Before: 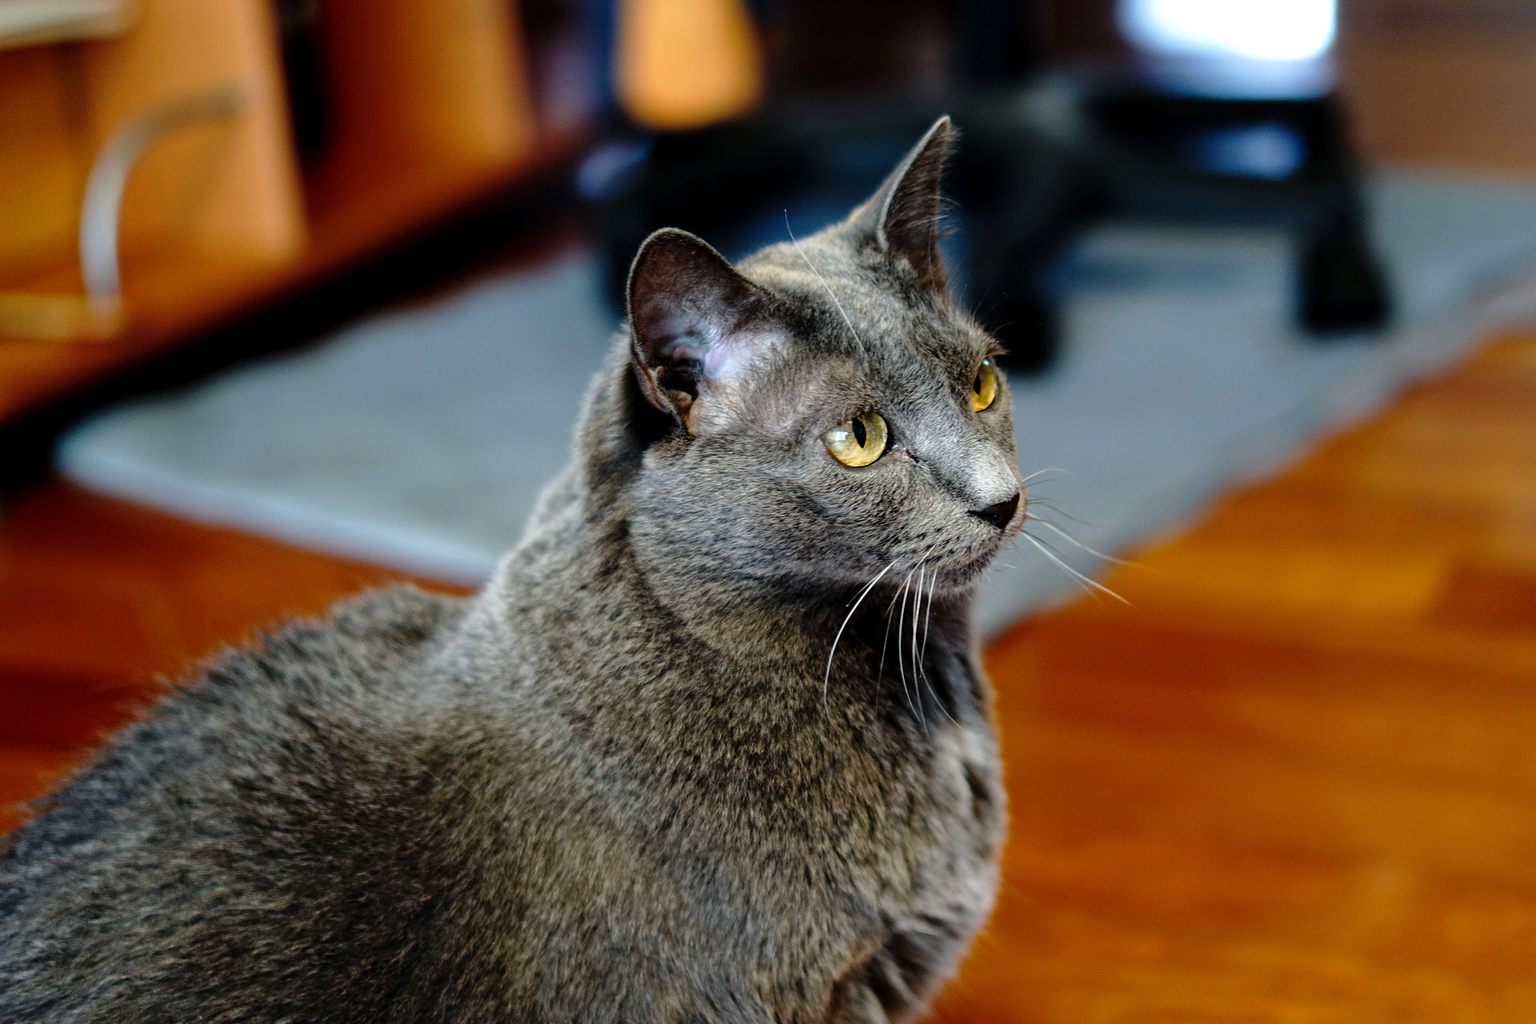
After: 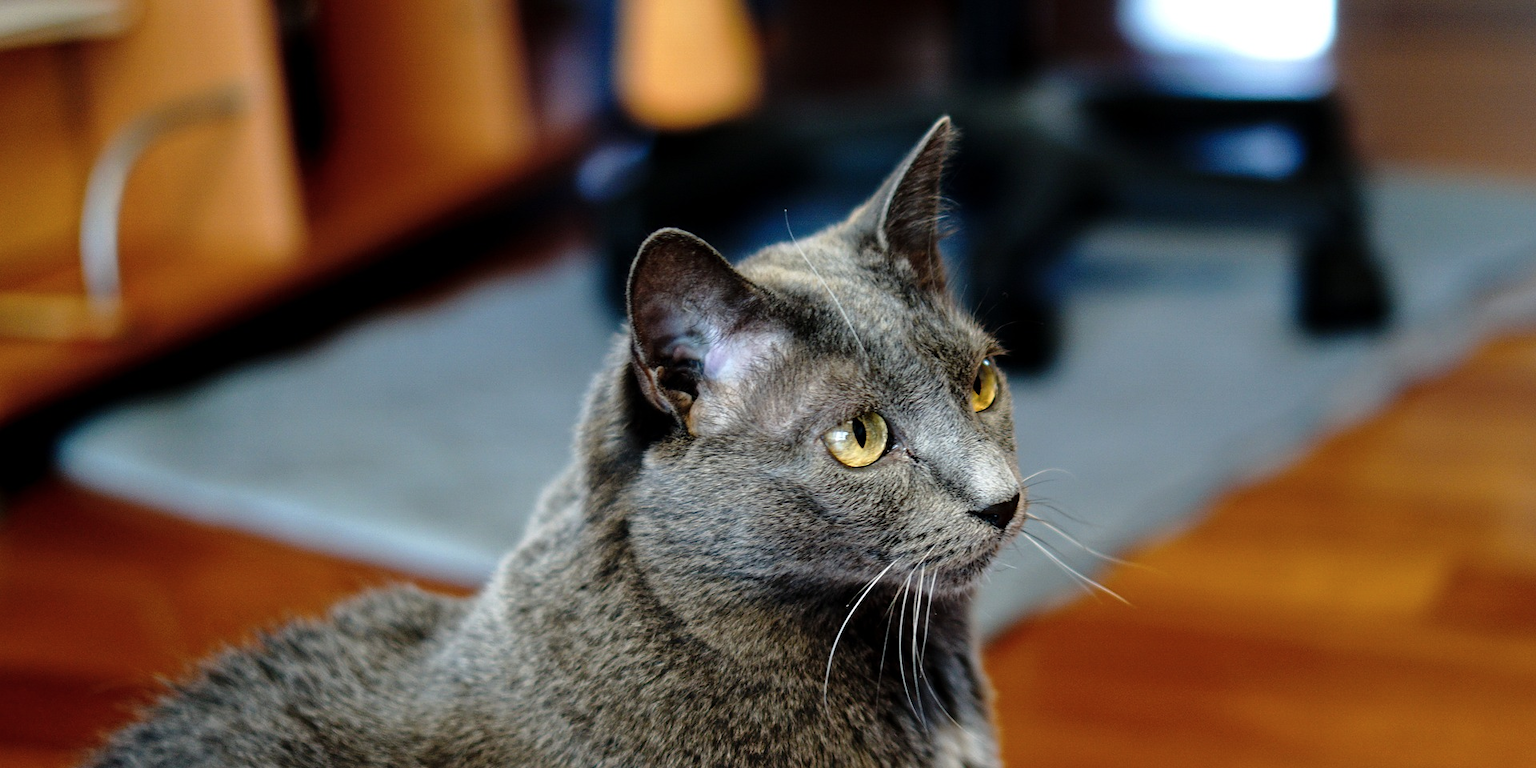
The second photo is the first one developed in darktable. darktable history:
color zones: curves: ch1 [(0, 0.469) (0.01, 0.469) (0.12, 0.446) (0.248, 0.469) (0.5, 0.5) (0.748, 0.5) (0.99, 0.469) (1, 0.469)]
crop: bottom 24.967%
